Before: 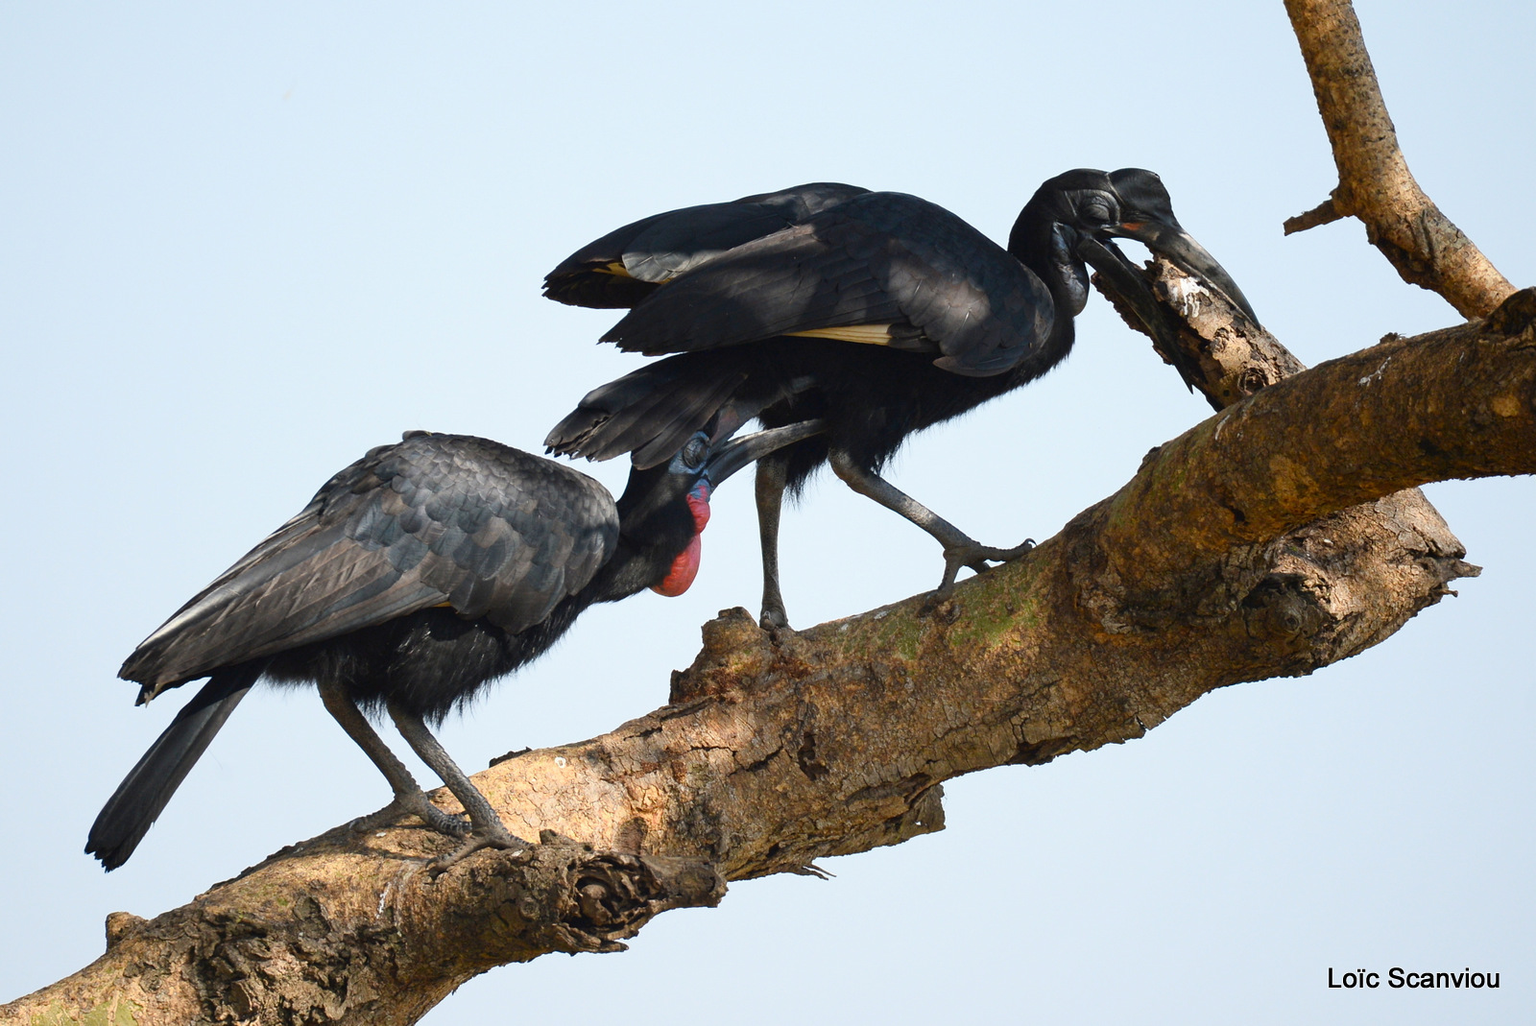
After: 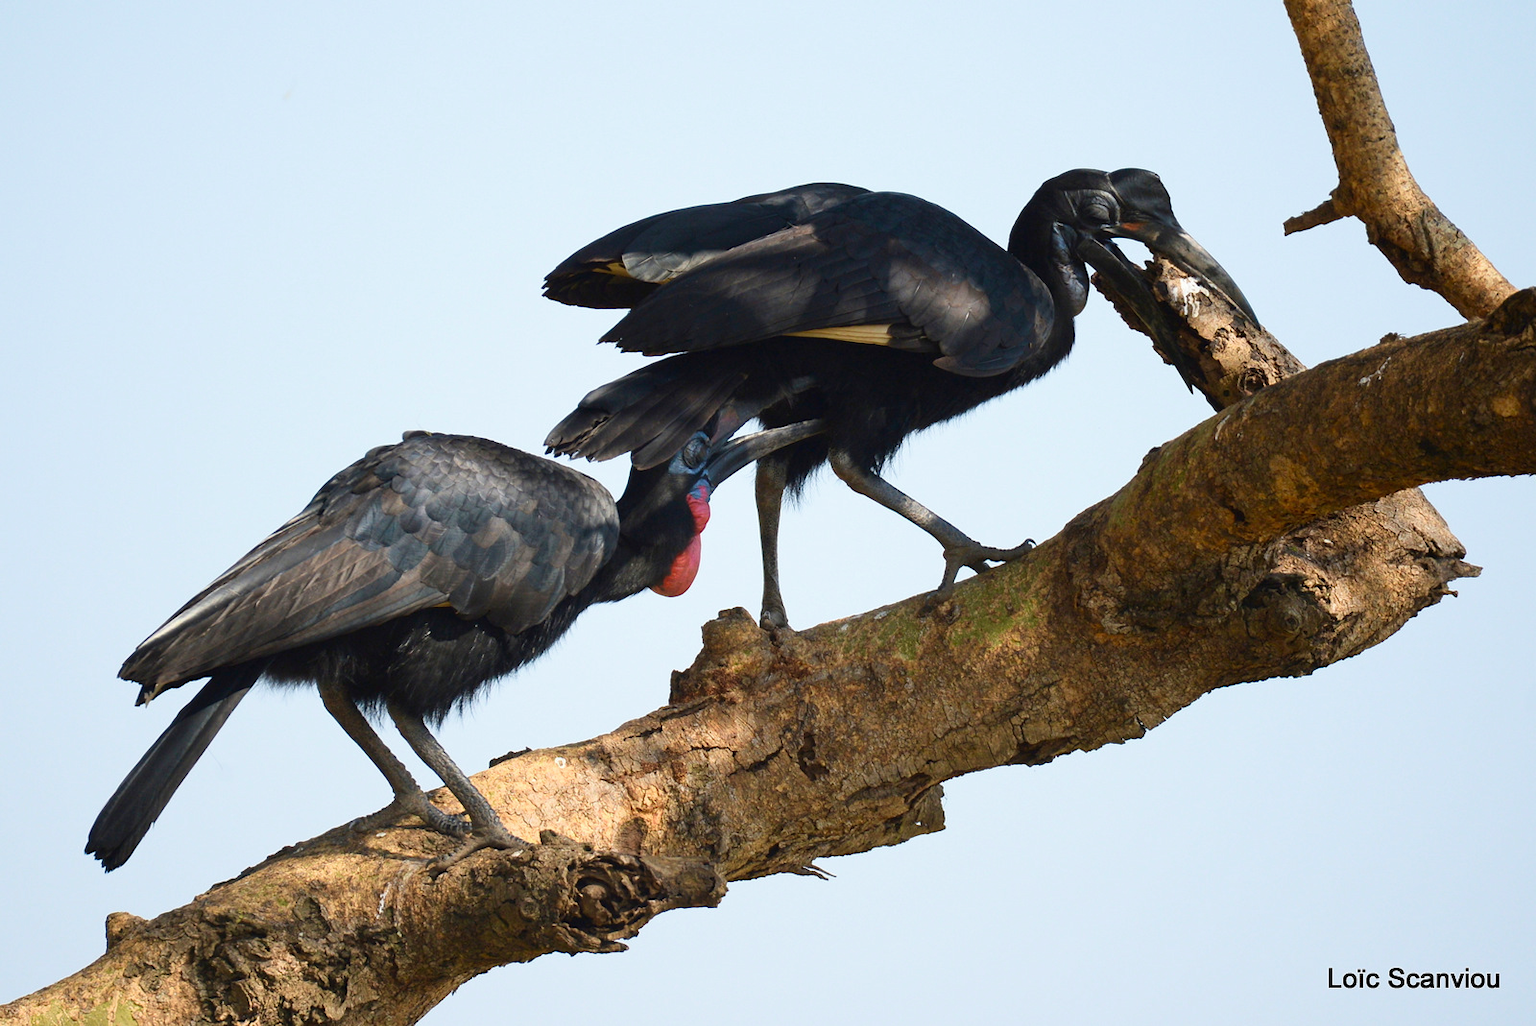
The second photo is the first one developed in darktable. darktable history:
velvia: strength 29.36%
